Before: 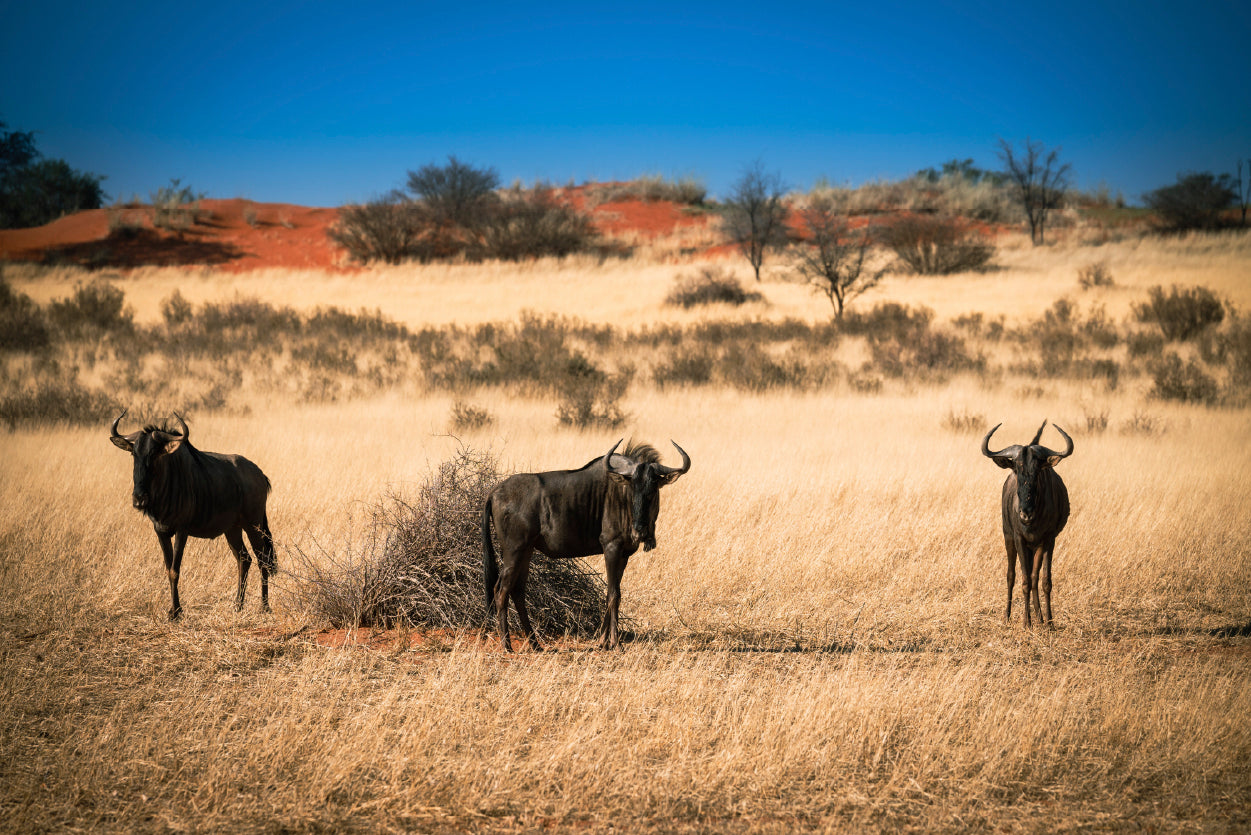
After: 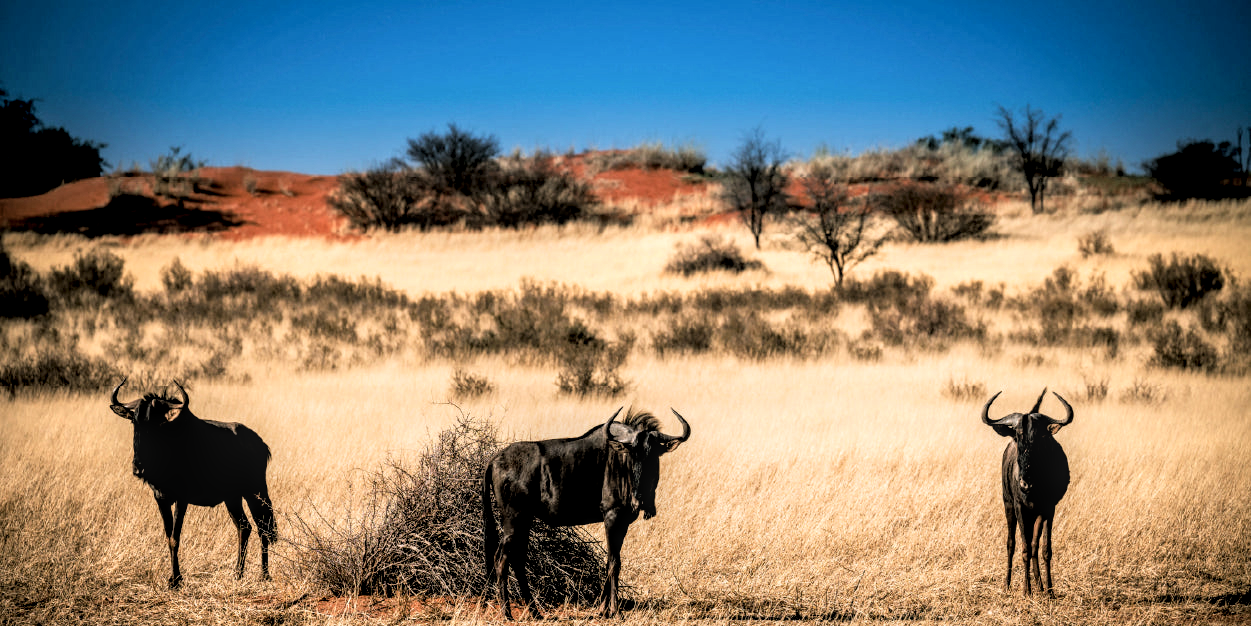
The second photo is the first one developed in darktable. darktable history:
crop: top 3.857%, bottom 21.132%
filmic rgb: black relative exposure -3.72 EV, white relative exposure 2.77 EV, dynamic range scaling -5.32%, hardness 3.03
local contrast: detail 144%
